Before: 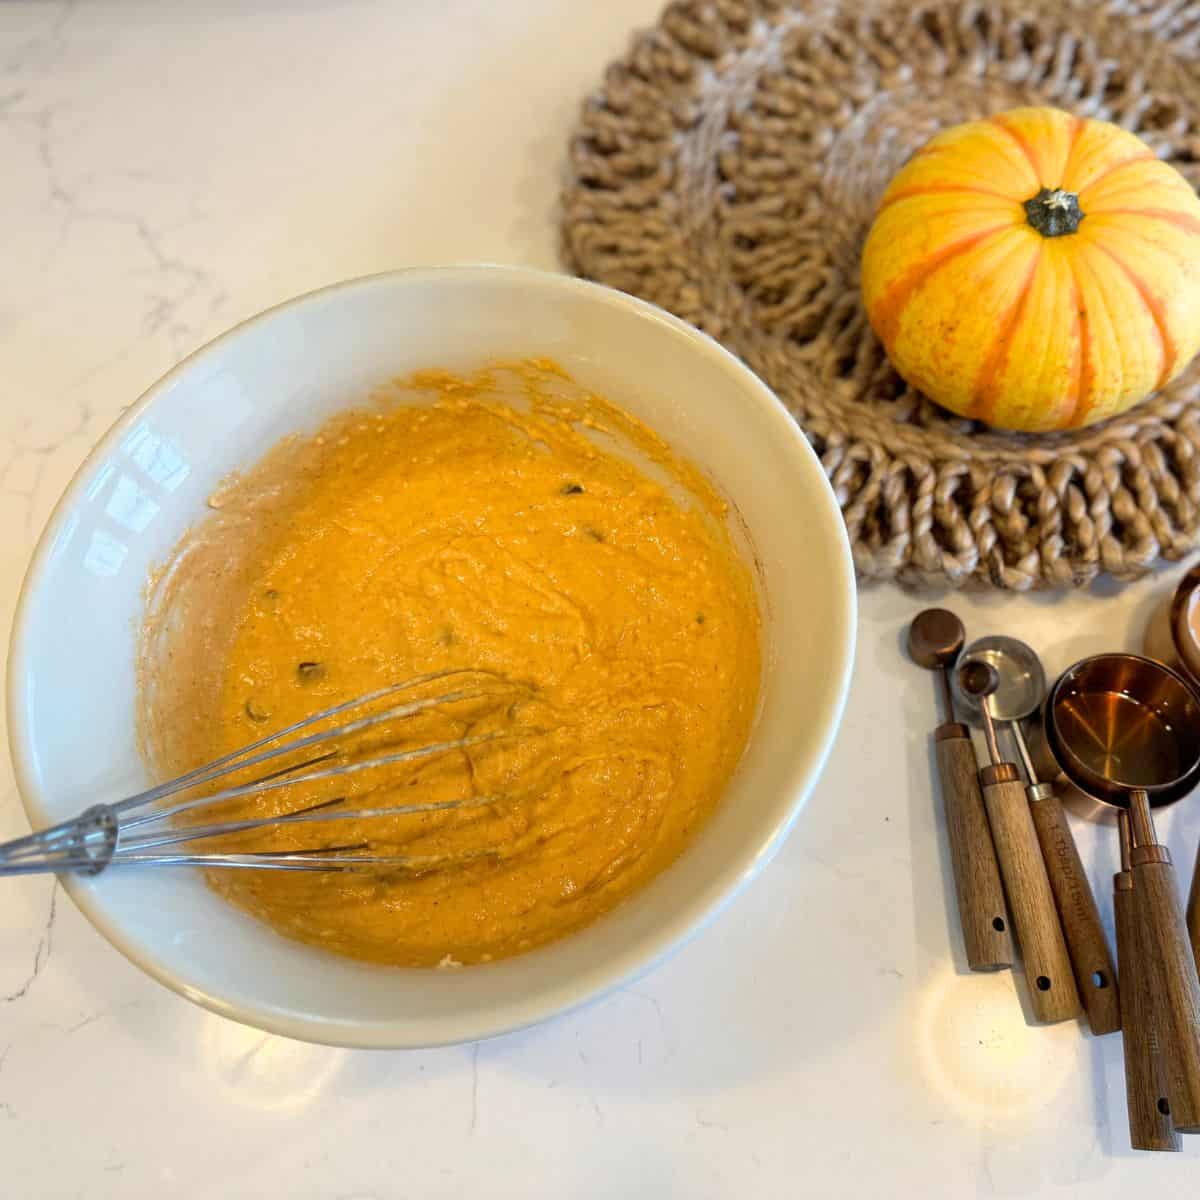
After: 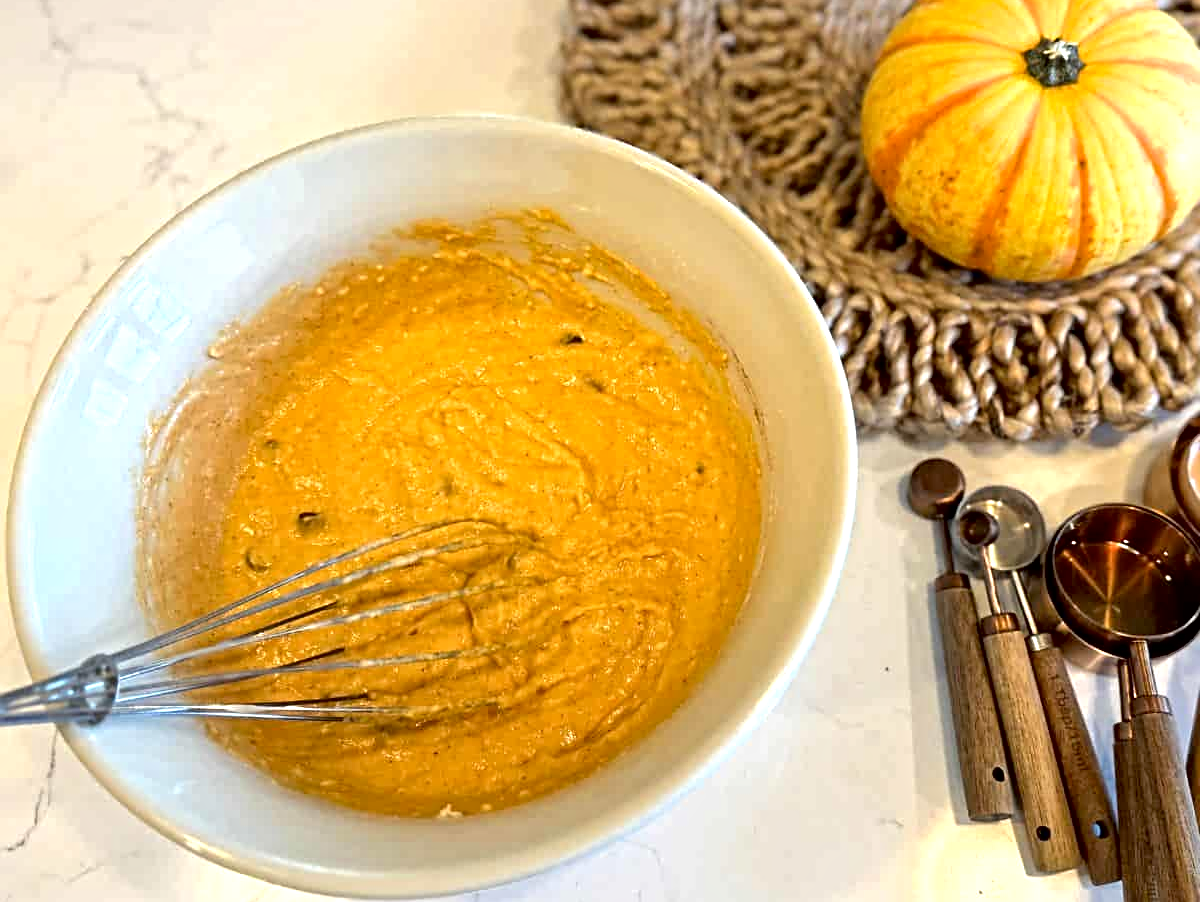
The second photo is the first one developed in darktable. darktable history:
contrast equalizer: octaves 7, y [[0.5, 0.5, 0.501, 0.63, 0.504, 0.5], [0.5 ×6], [0.5 ×6], [0 ×6], [0 ×6]]
exposure: black level correction 0.003, exposure 0.383 EV, compensate exposure bias true, compensate highlight preservation false
crop and rotate: top 12.579%, bottom 12.18%
sharpen: on, module defaults
tone equalizer: edges refinement/feathering 500, mask exposure compensation -1.57 EV, preserve details no
local contrast: mode bilateral grid, contrast 20, coarseness 50, detail 119%, midtone range 0.2
